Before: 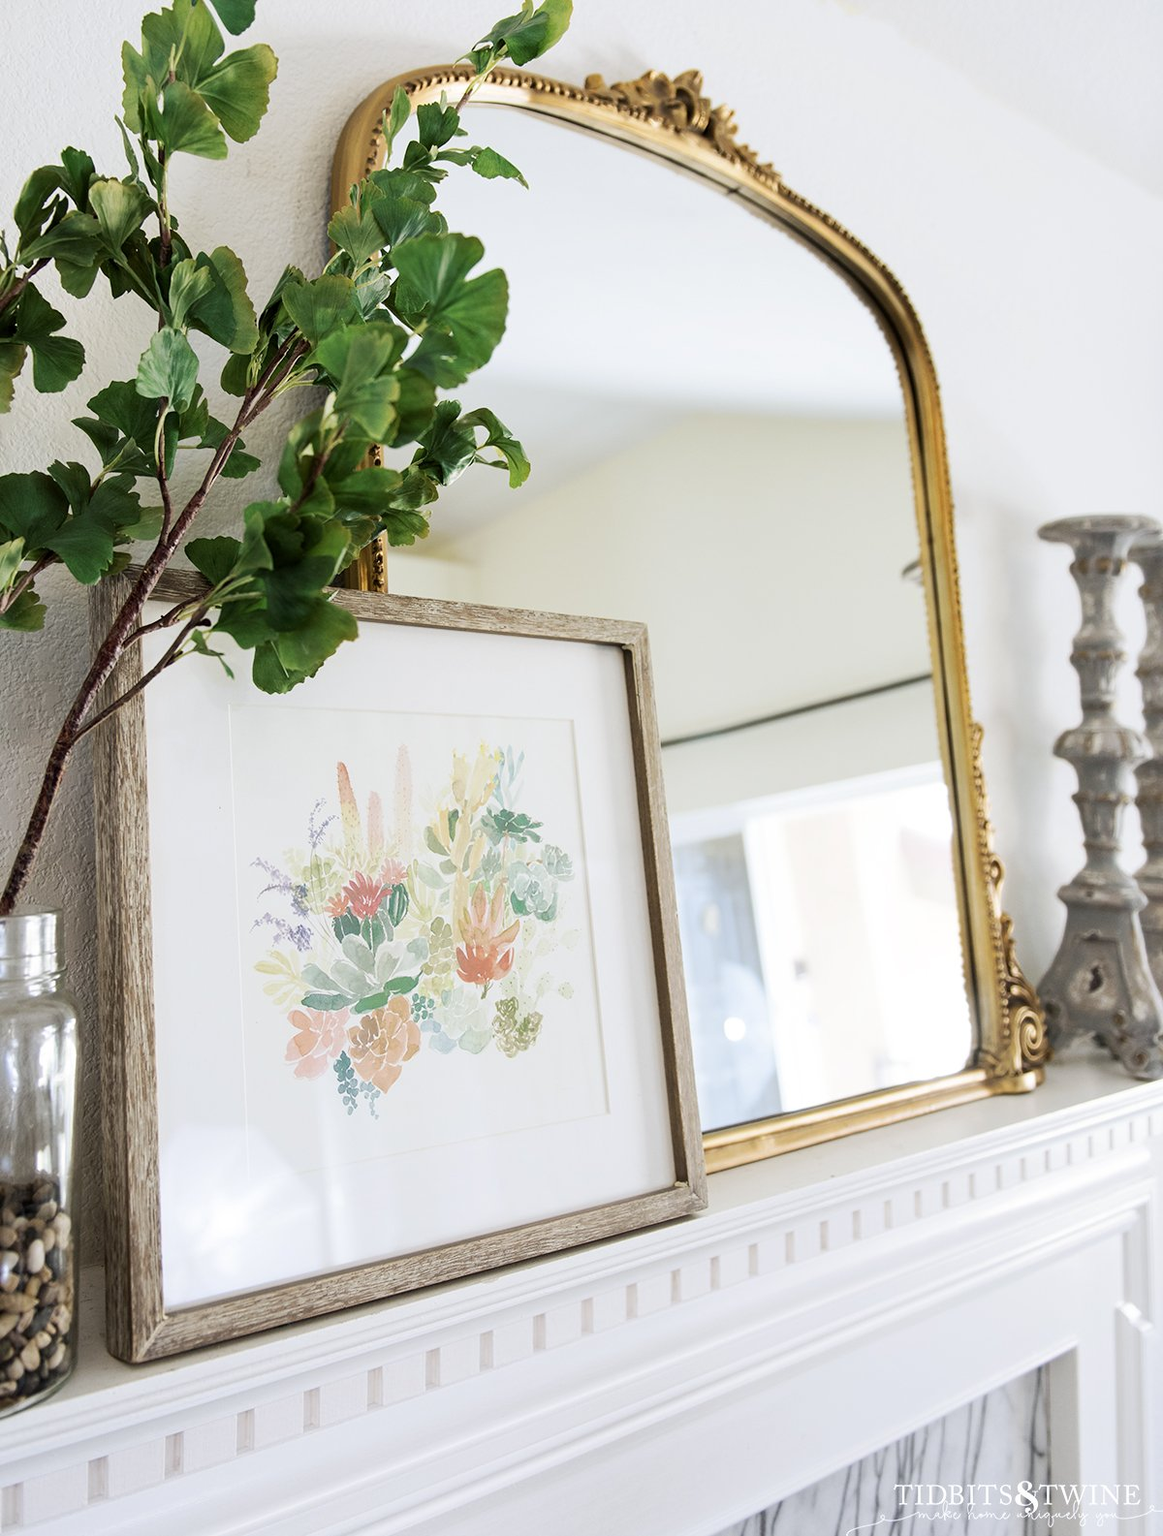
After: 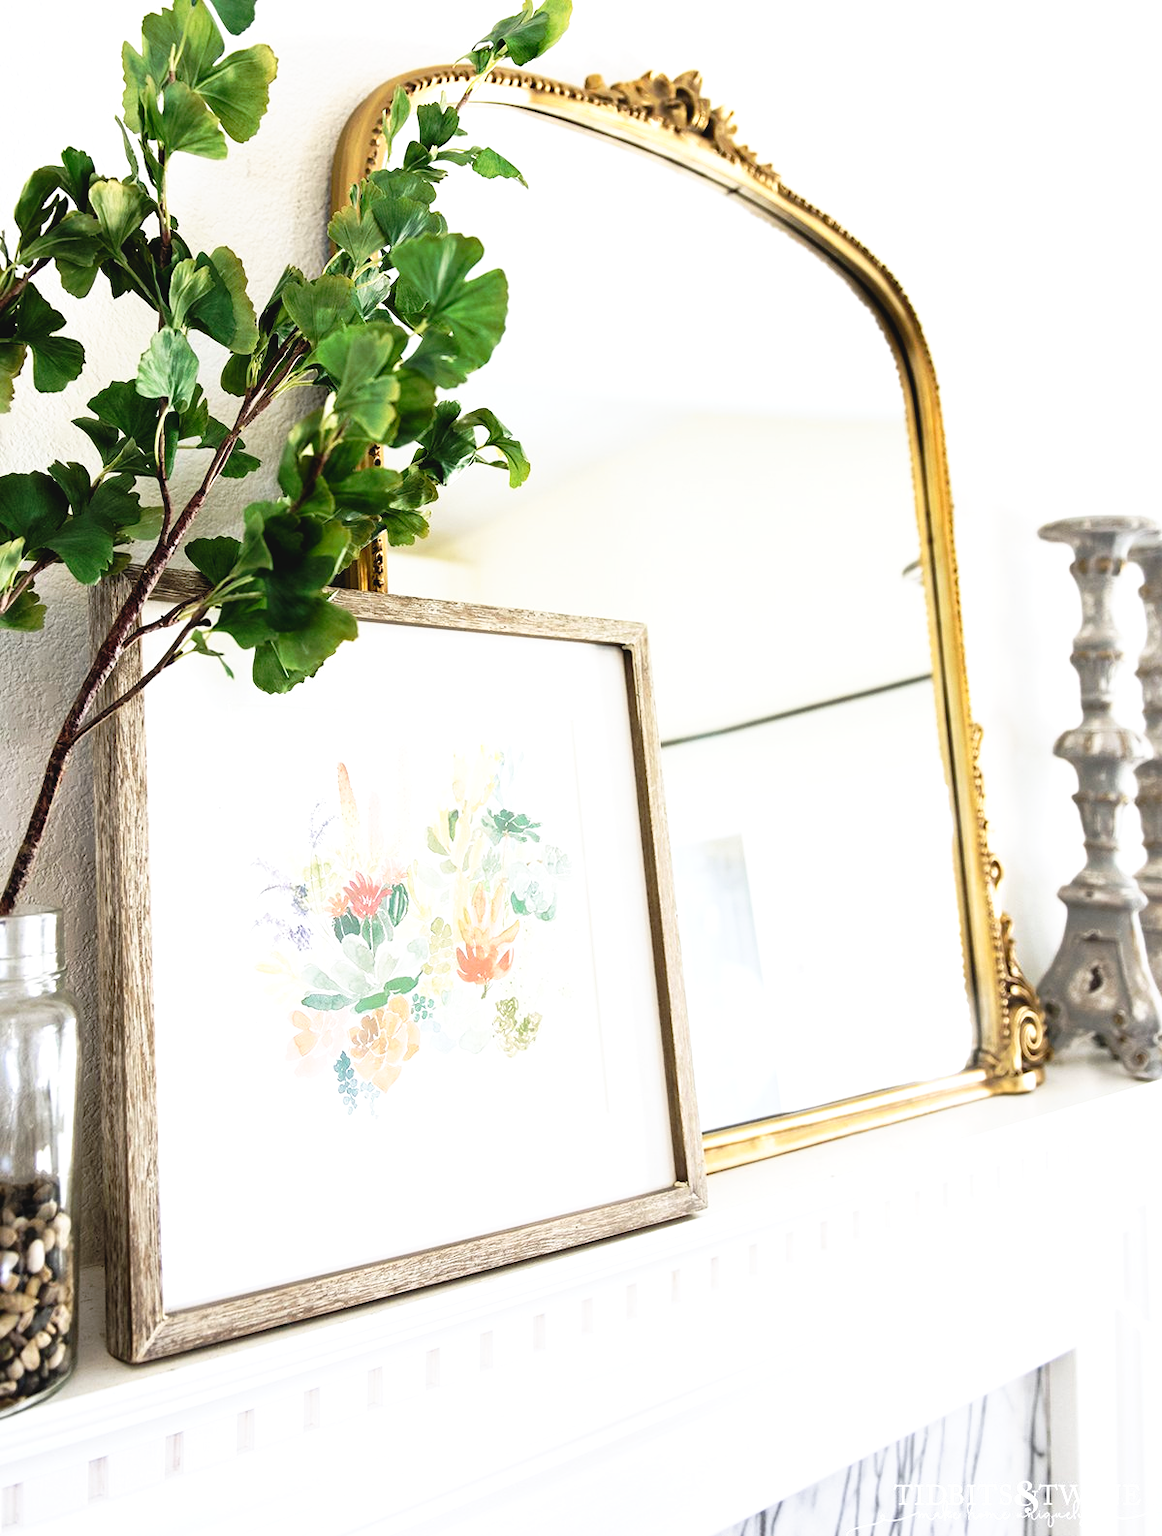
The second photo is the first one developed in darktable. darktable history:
tone curve: curves: ch0 [(0, 0) (0.003, 0.047) (0.011, 0.047) (0.025, 0.047) (0.044, 0.049) (0.069, 0.051) (0.1, 0.062) (0.136, 0.086) (0.177, 0.125) (0.224, 0.178) (0.277, 0.246) (0.335, 0.324) (0.399, 0.407) (0.468, 0.48) (0.543, 0.57) (0.623, 0.675) (0.709, 0.772) (0.801, 0.876) (0.898, 0.963) (1, 1)], preserve colors none
exposure: black level correction 0, exposure 0.5 EV, compensate highlight preservation false
